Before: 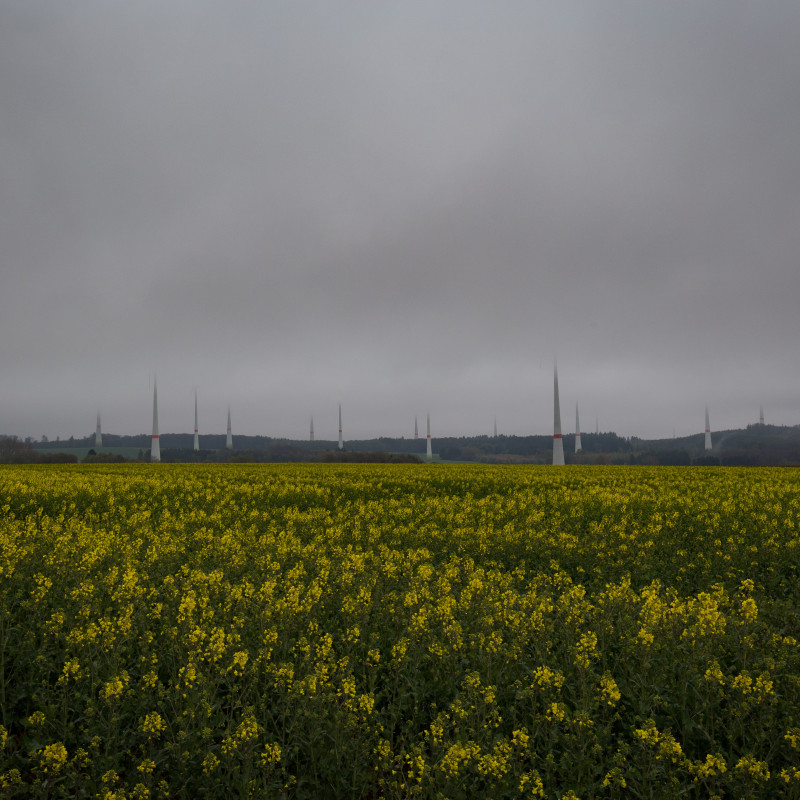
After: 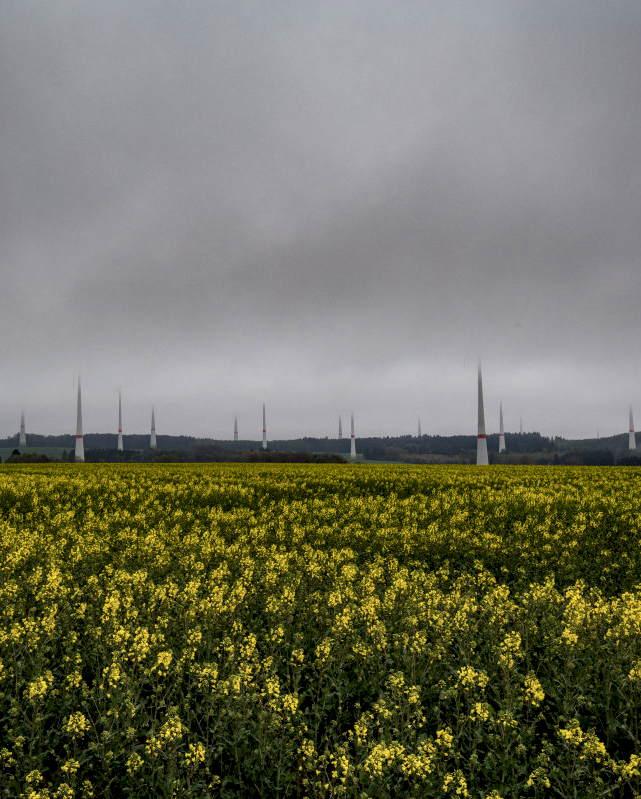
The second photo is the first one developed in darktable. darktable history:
crop and rotate: left 9.565%, right 10.255%
shadows and highlights: shadows 43.44, white point adjustment -1.55, soften with gaussian
exposure: black level correction 0.002, exposure 0.296 EV, compensate highlight preservation false
local contrast: highlights 60%, shadows 64%, detail 160%
